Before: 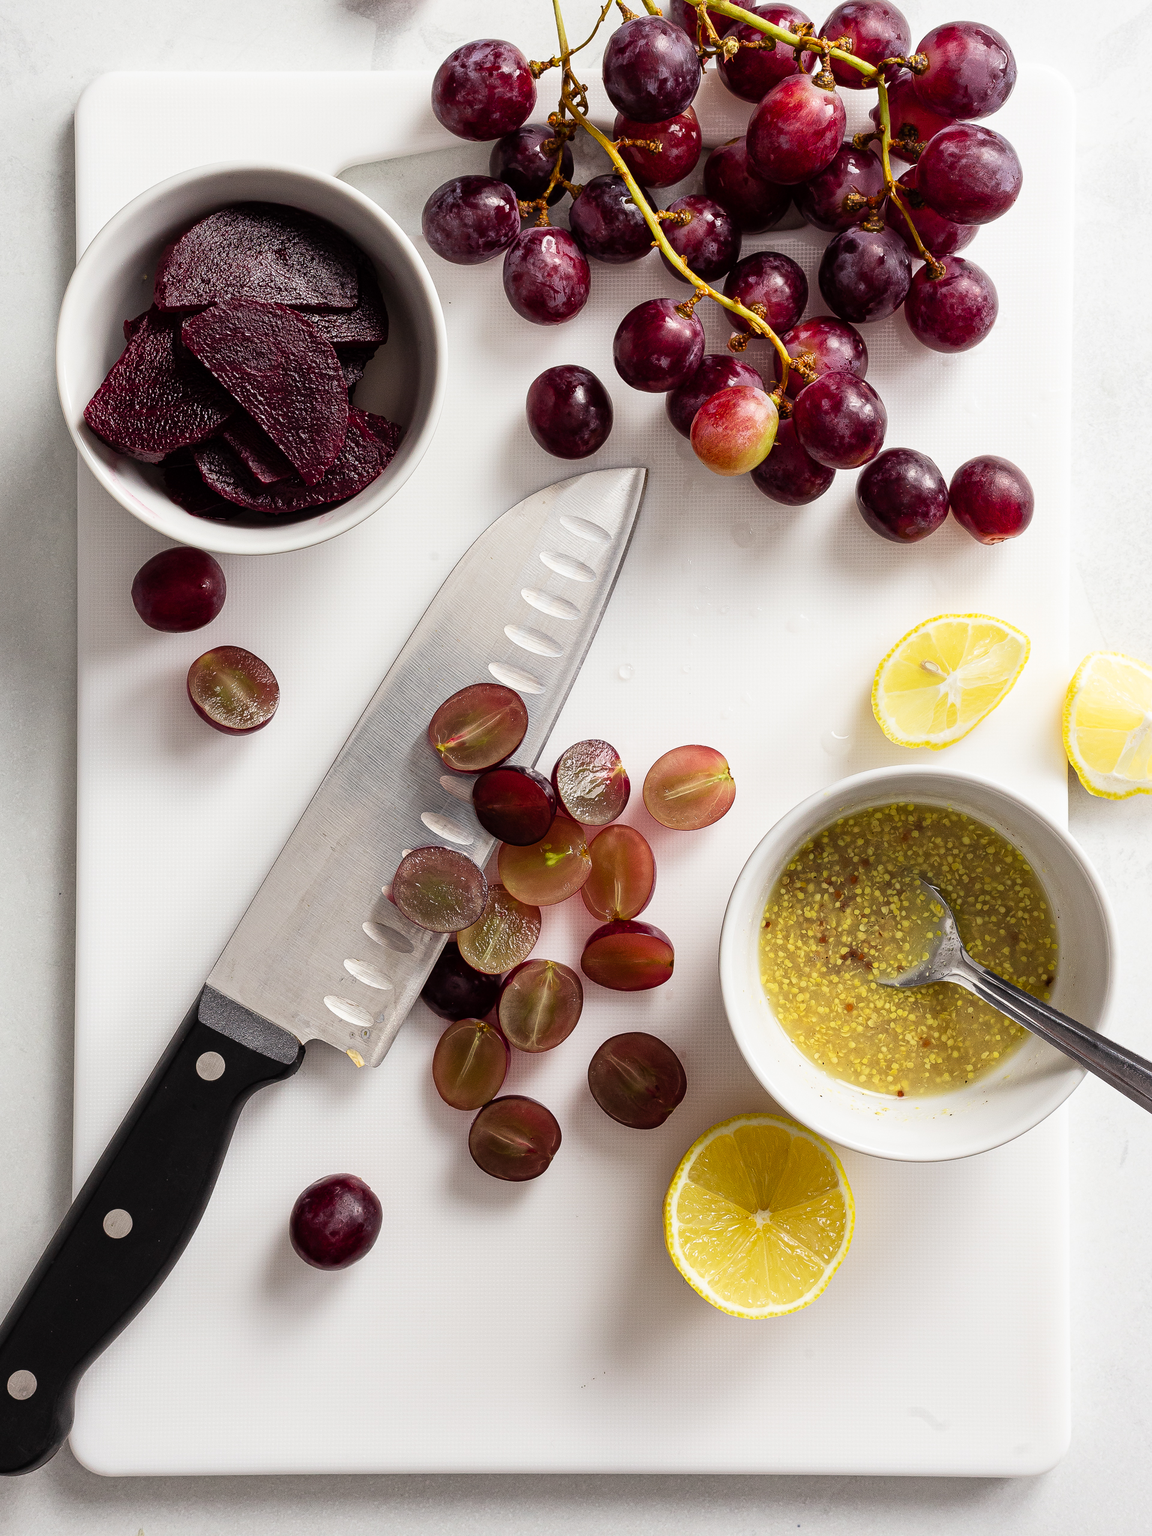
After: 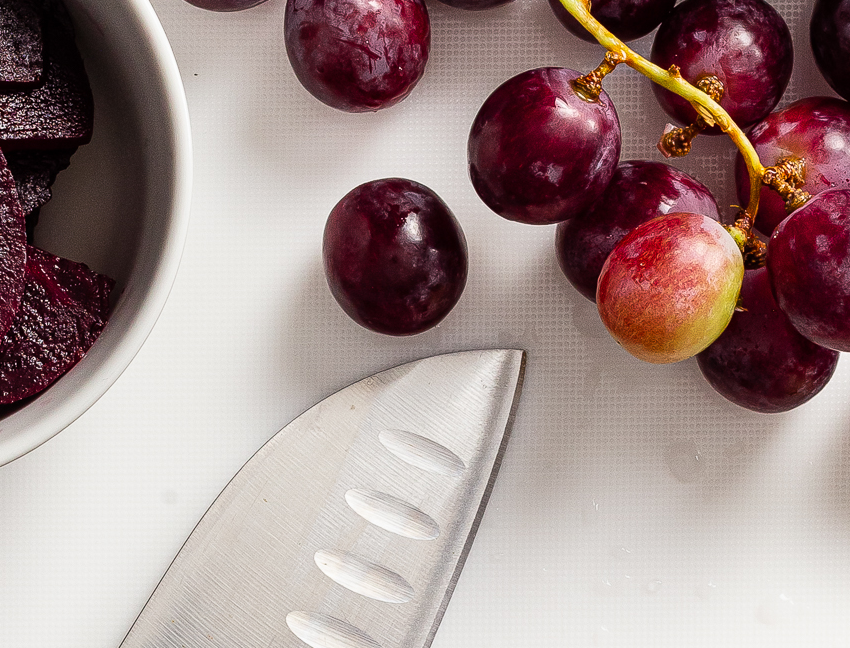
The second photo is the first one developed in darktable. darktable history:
crop: left 28.903%, top 16.834%, right 26.805%, bottom 57.834%
